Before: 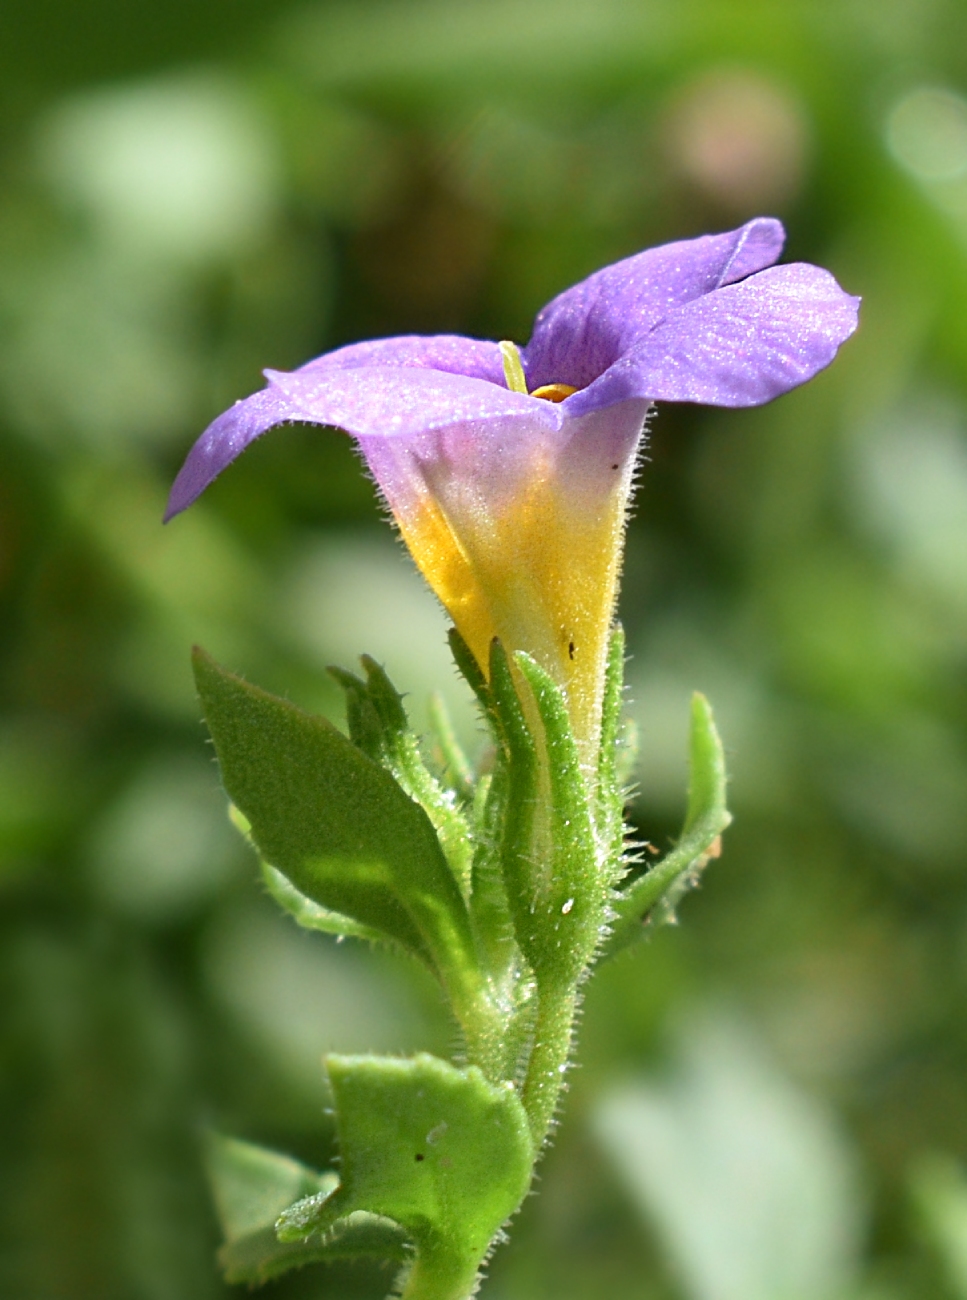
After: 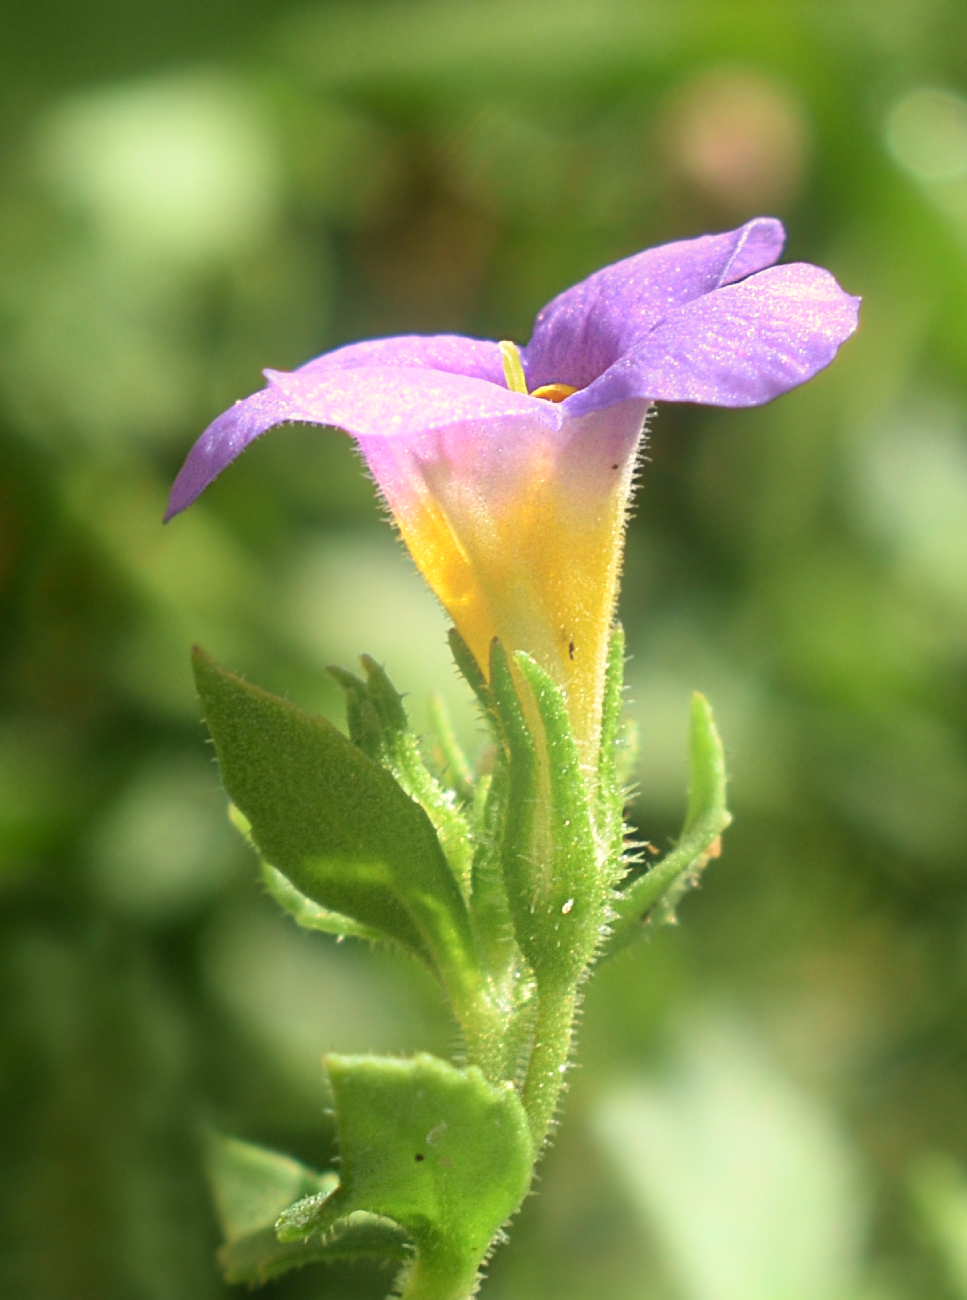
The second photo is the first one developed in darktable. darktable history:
white balance: red 1.029, blue 0.92
bloom: on, module defaults
velvia: on, module defaults
